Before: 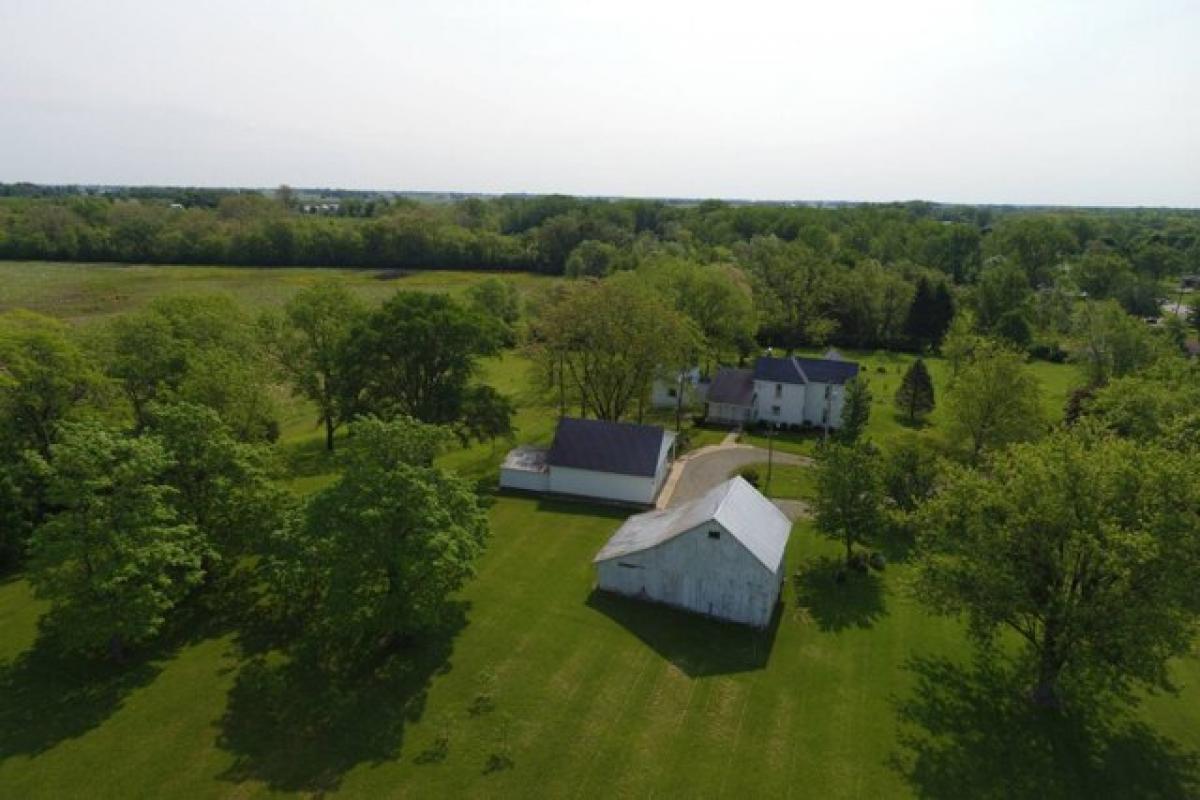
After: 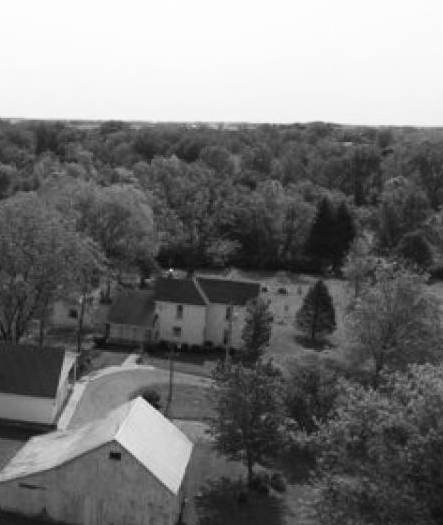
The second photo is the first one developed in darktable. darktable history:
monochrome: on, module defaults
velvia: on, module defaults
color correction: highlights a* 5.59, highlights b* 5.24, saturation 0.68
contrast brightness saturation: contrast 0.23, brightness 0.1, saturation 0.29
crop and rotate: left 49.936%, top 10.094%, right 13.136%, bottom 24.256%
